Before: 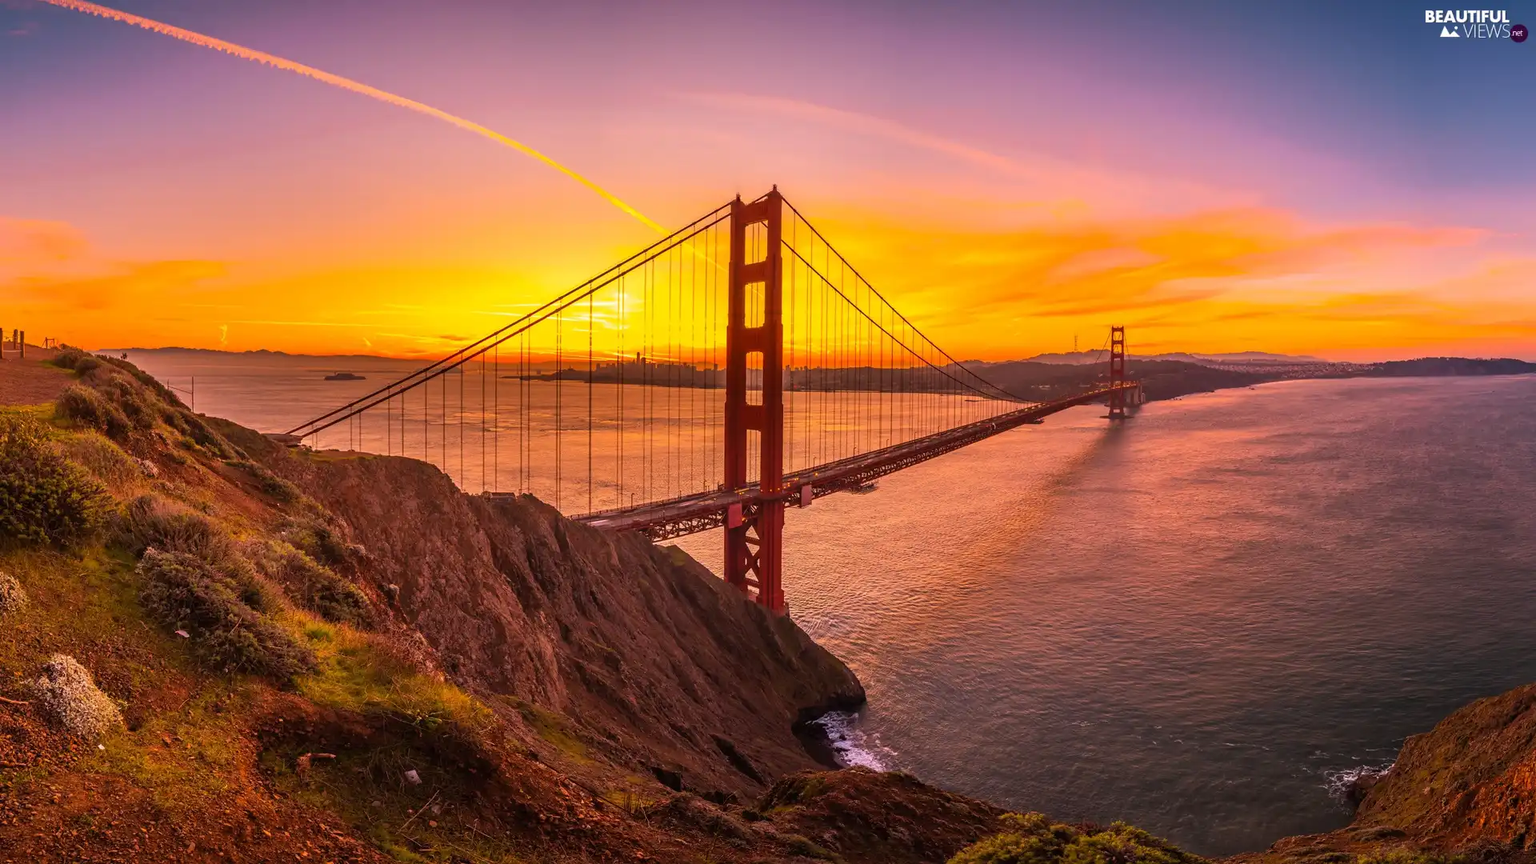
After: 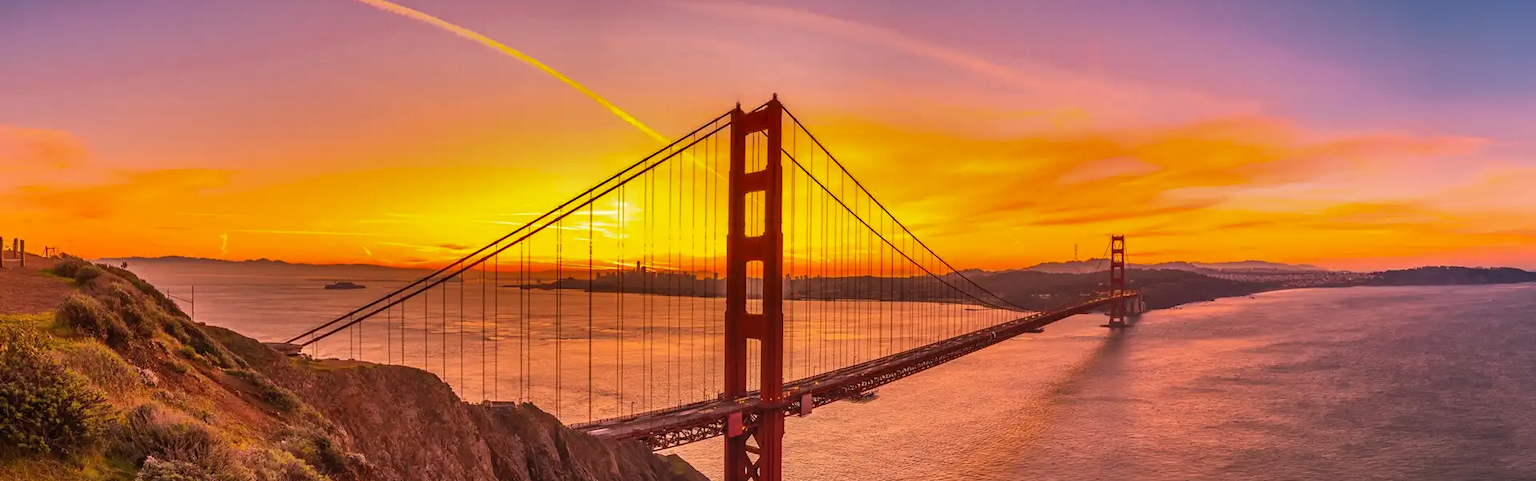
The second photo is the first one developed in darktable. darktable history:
crop and rotate: top 10.609%, bottom 33.588%
shadows and highlights: radius 108.07, shadows 45.7, highlights -67.75, low approximation 0.01, soften with gaussian
